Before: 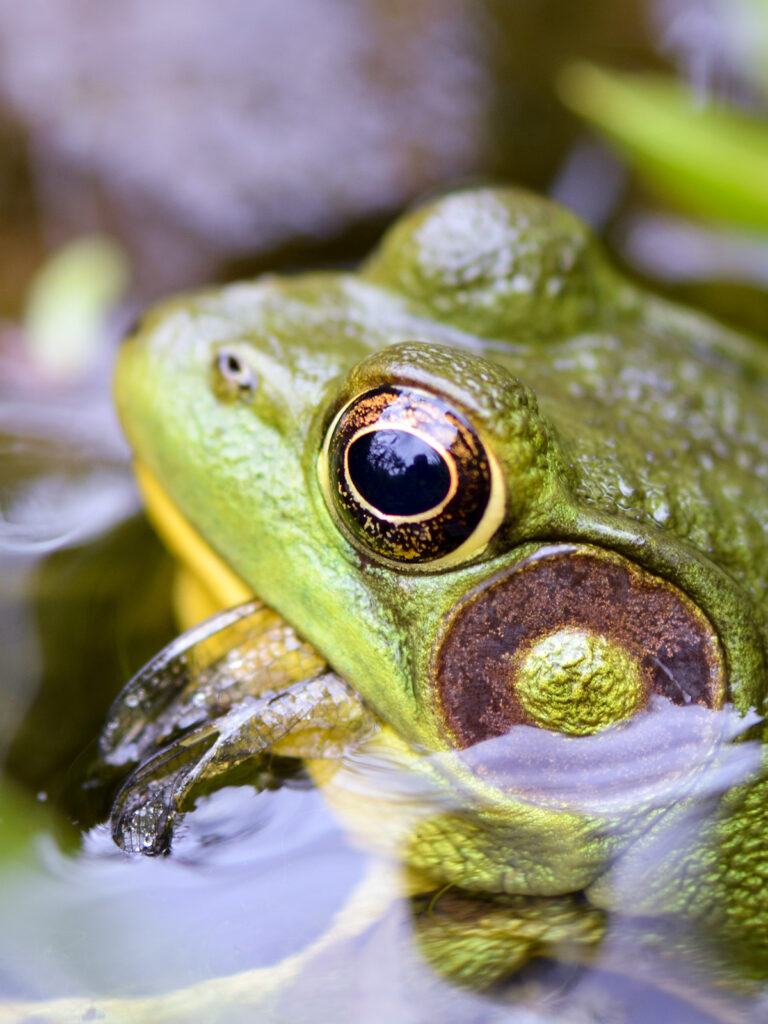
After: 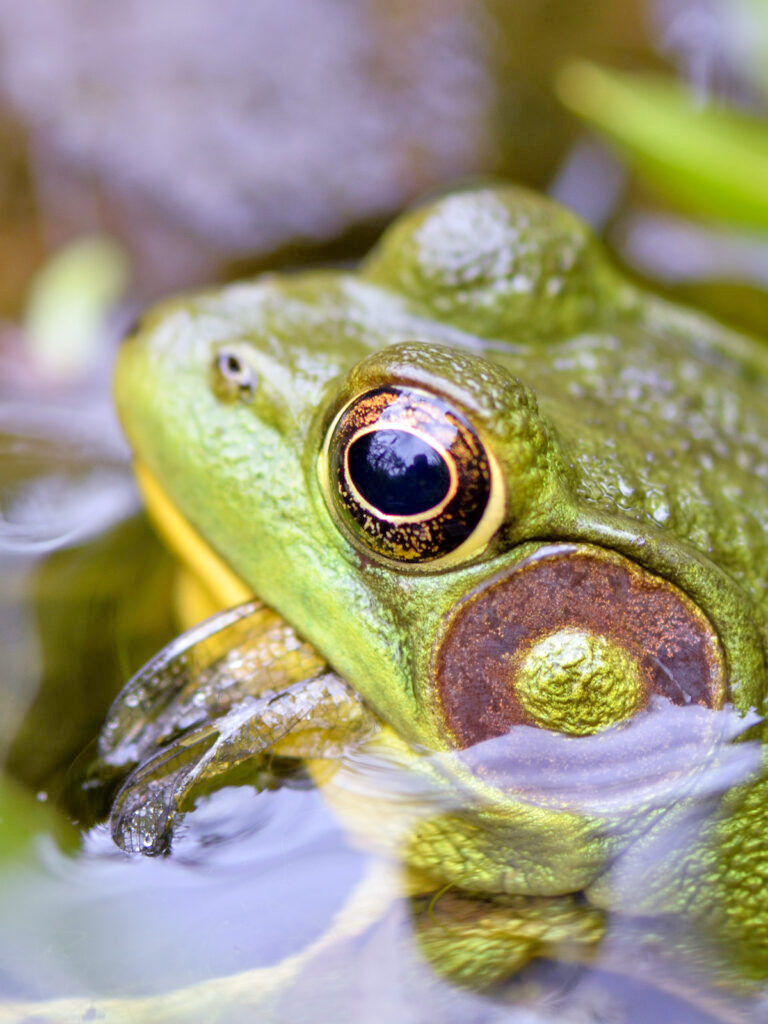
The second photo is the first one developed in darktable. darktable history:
tone equalizer: -7 EV 0.146 EV, -6 EV 0.611 EV, -5 EV 1.16 EV, -4 EV 1.34 EV, -3 EV 1.17 EV, -2 EV 0.6 EV, -1 EV 0.153 EV
